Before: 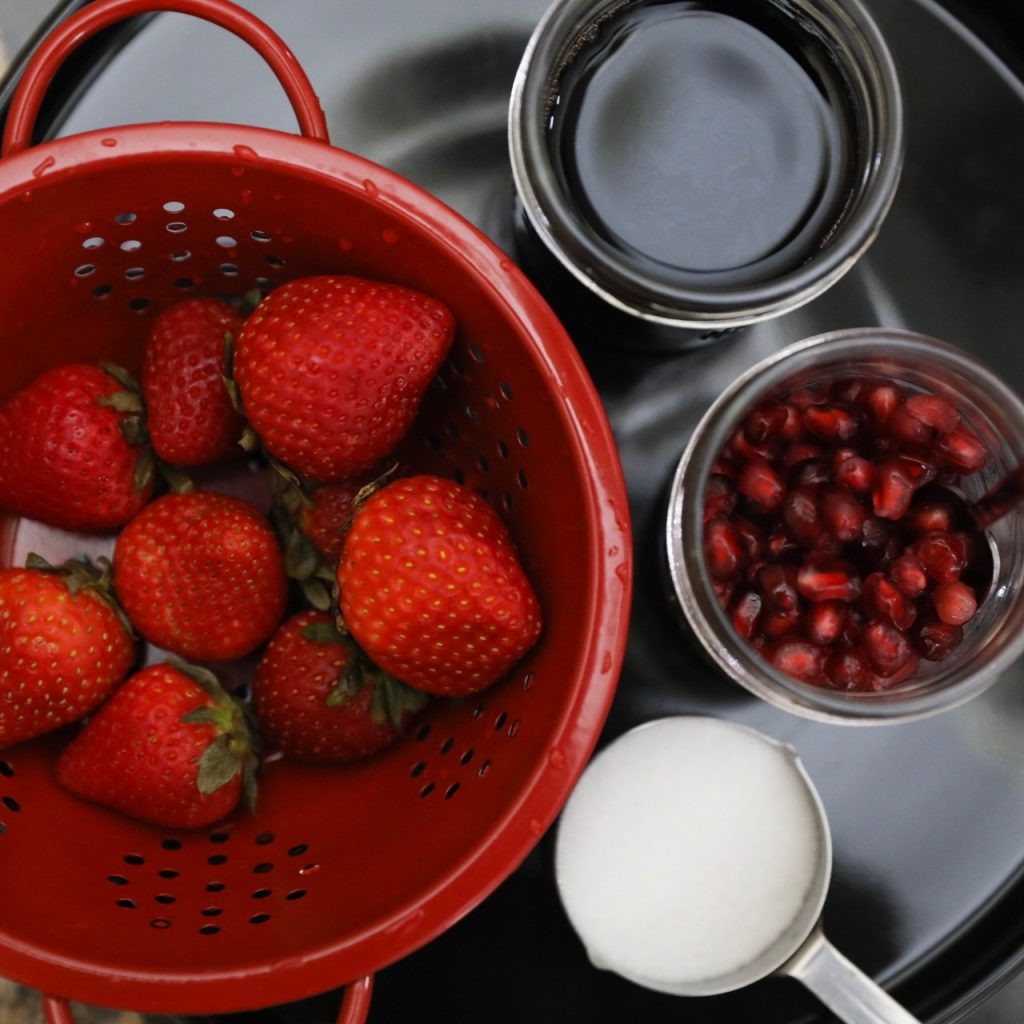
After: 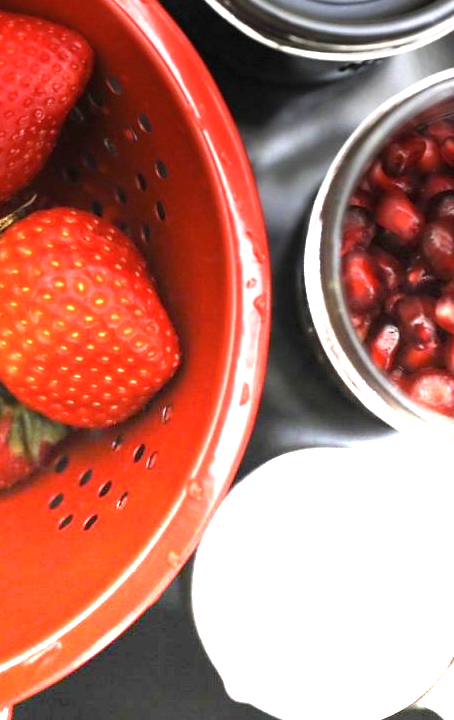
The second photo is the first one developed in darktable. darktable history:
crop: left 35.432%, top 26.233%, right 20.145%, bottom 3.432%
exposure: black level correction 0, exposure 1.388 EV, compensate exposure bias true, compensate highlight preservation false
graduated density: density -3.9 EV
contrast brightness saturation: saturation -0.05
white balance: emerald 1
